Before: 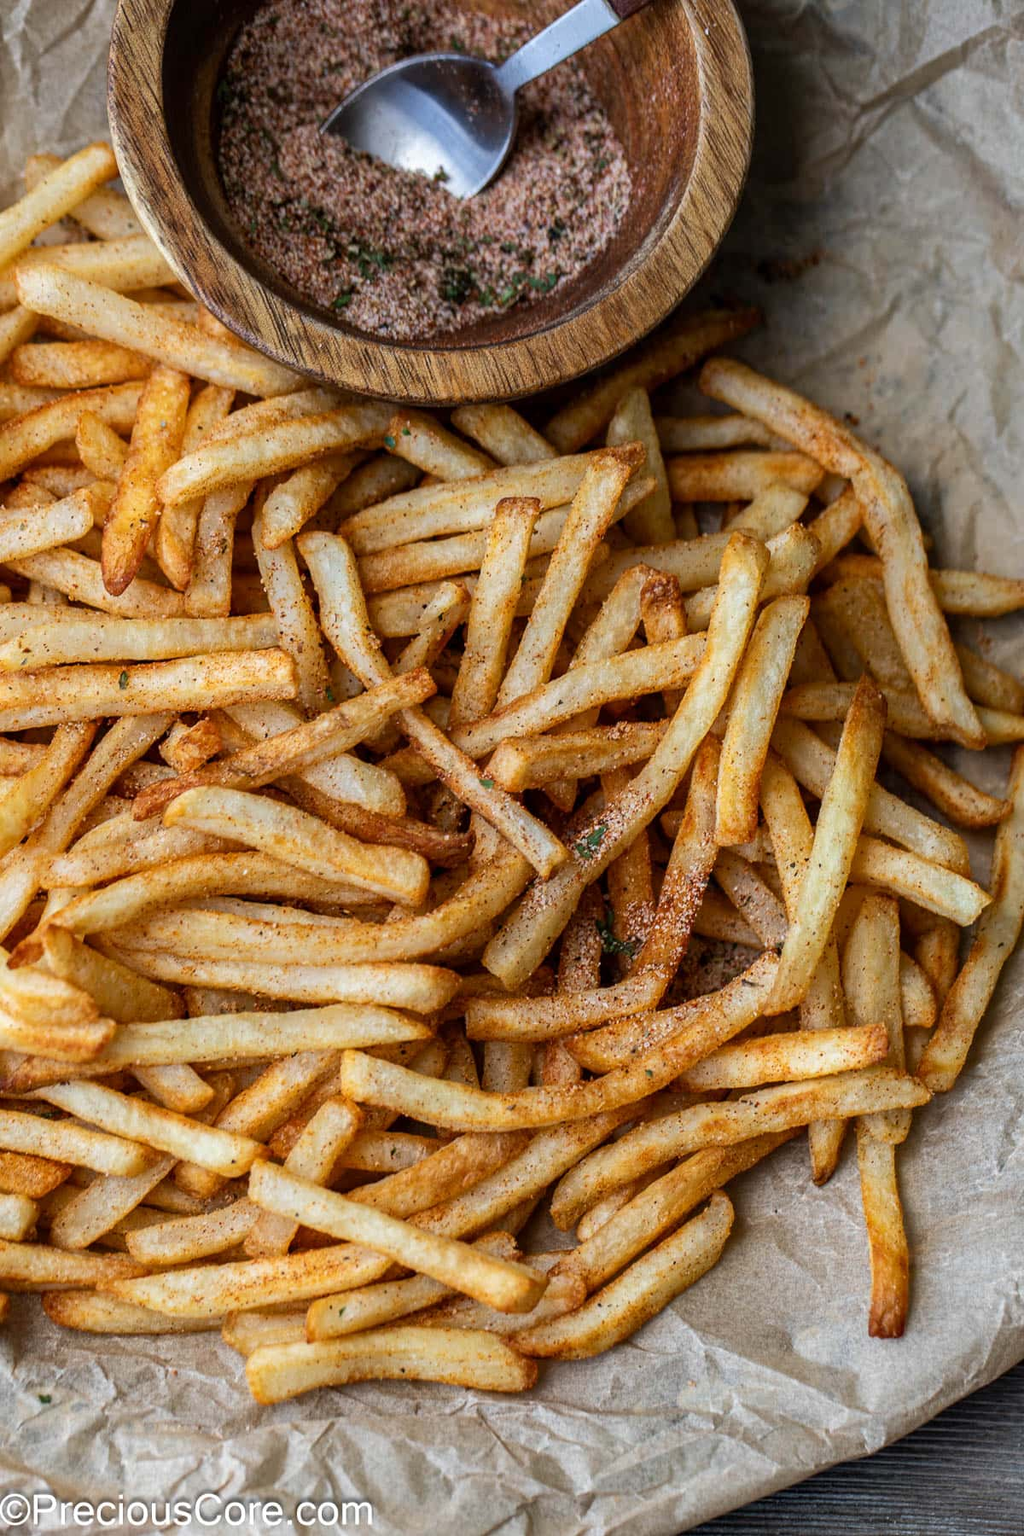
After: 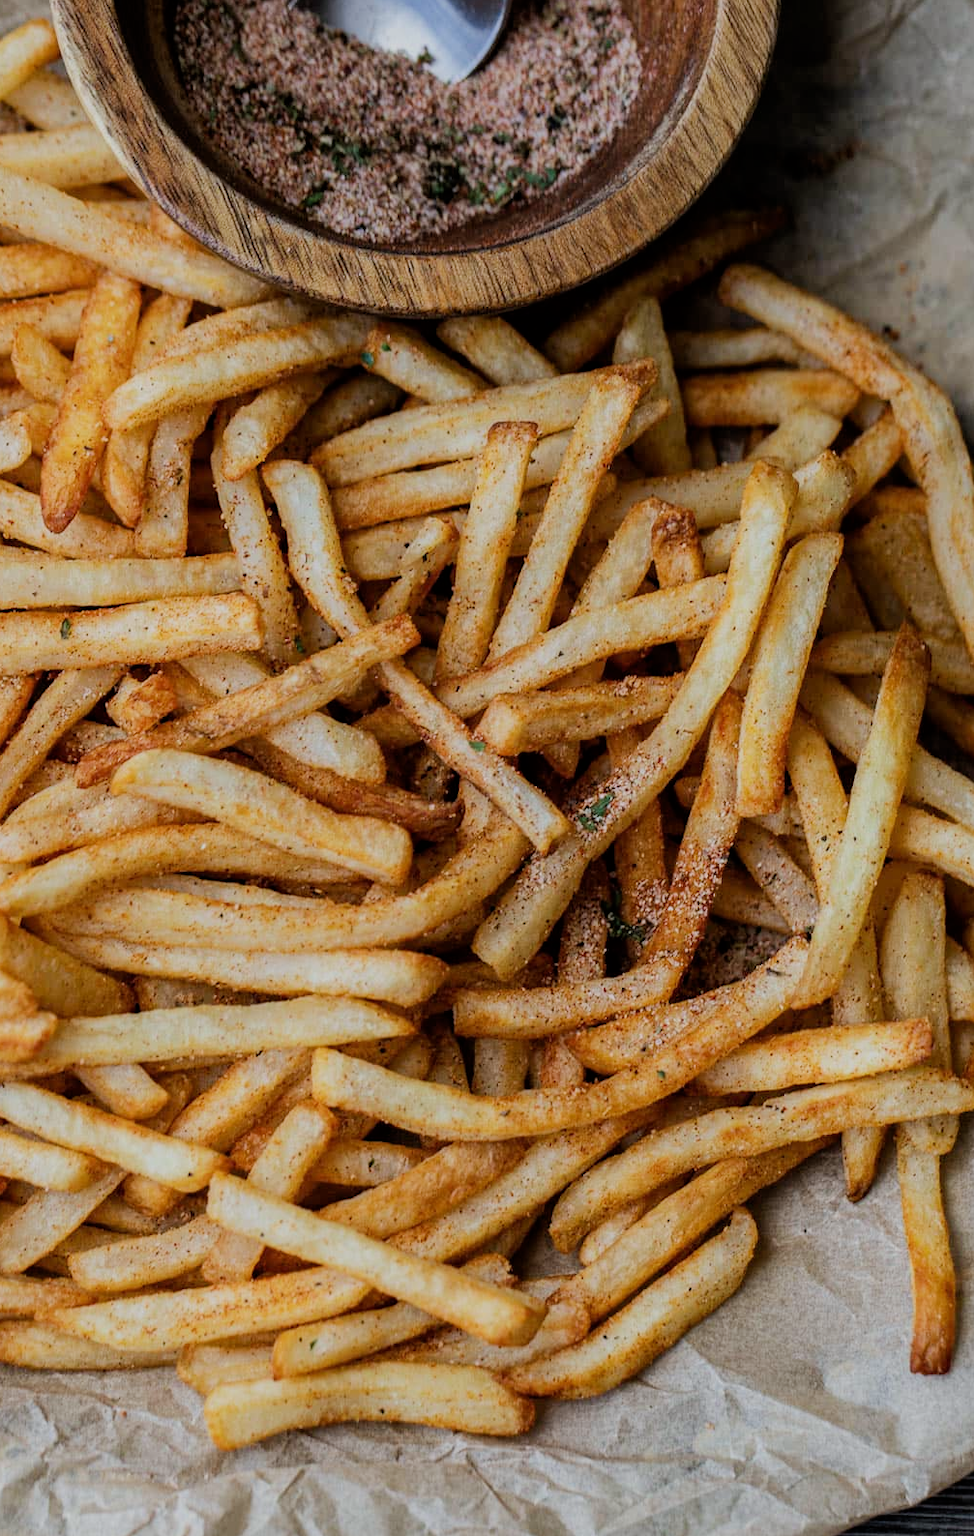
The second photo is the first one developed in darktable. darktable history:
filmic rgb: black relative exposure -7.65 EV, white relative exposure 4.56 EV, hardness 3.61
crop: left 6.446%, top 8.188%, right 9.538%, bottom 3.548%
white balance: red 0.982, blue 1.018
